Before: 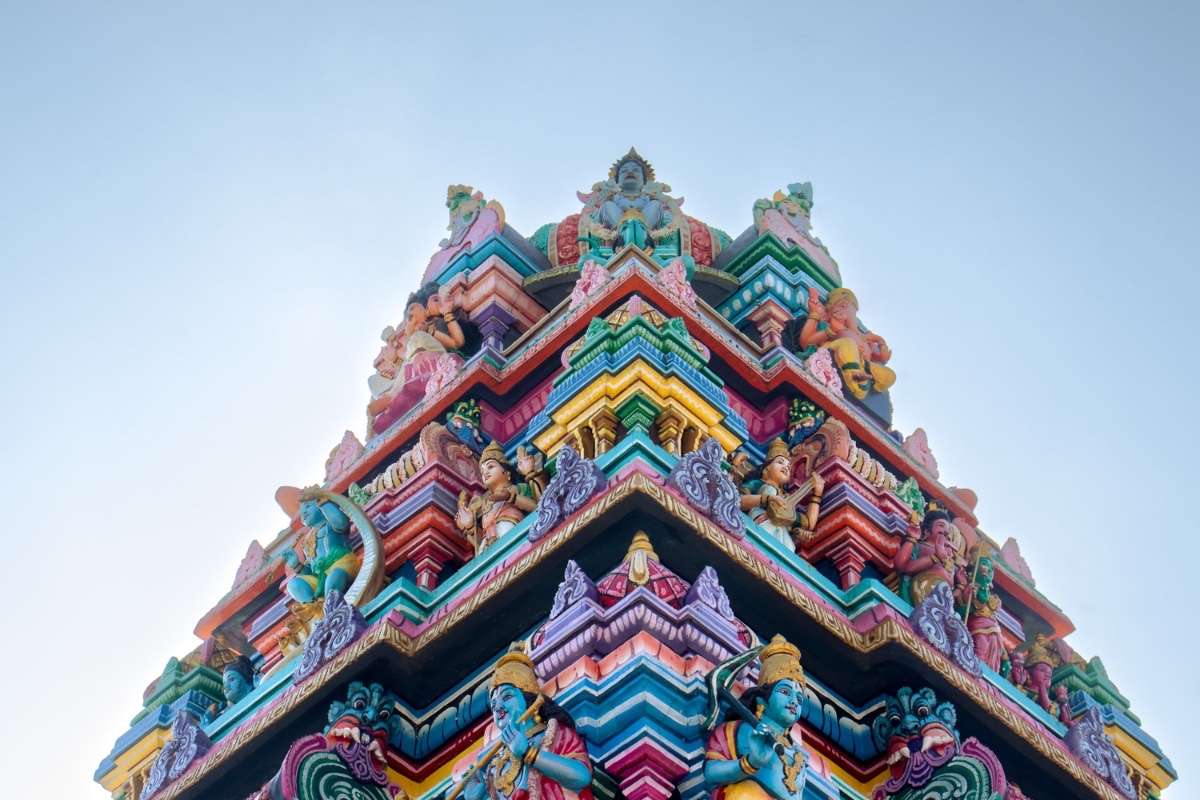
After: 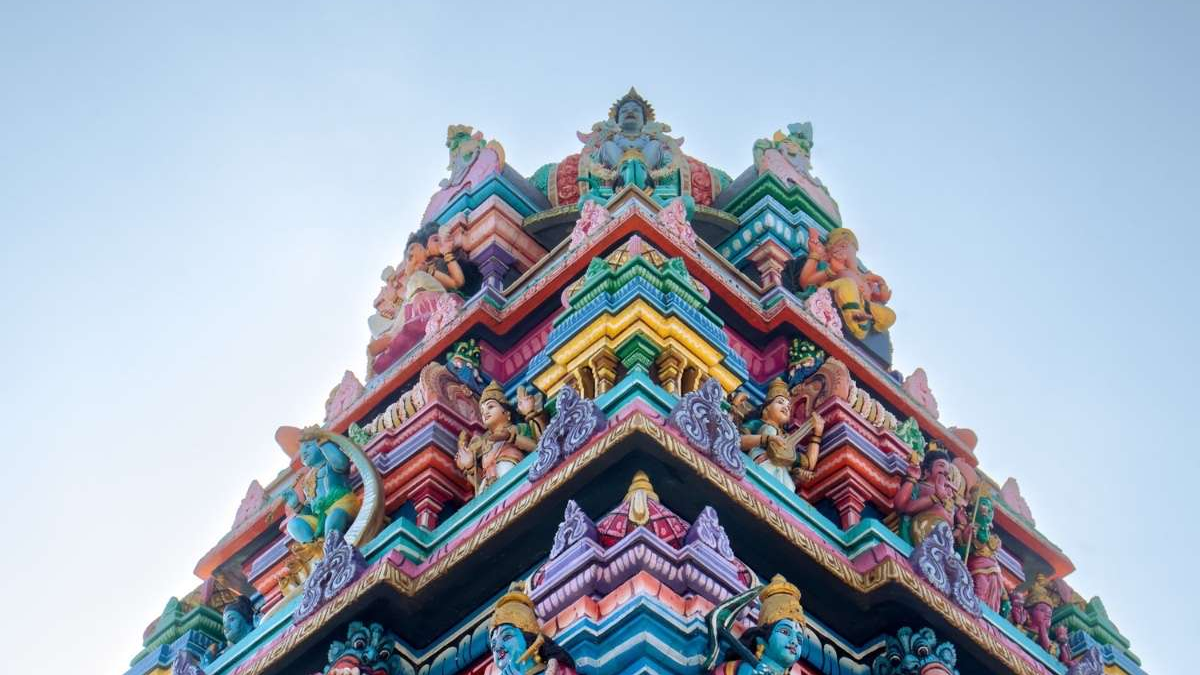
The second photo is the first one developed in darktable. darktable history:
crop: top 7.569%, bottom 8.052%
